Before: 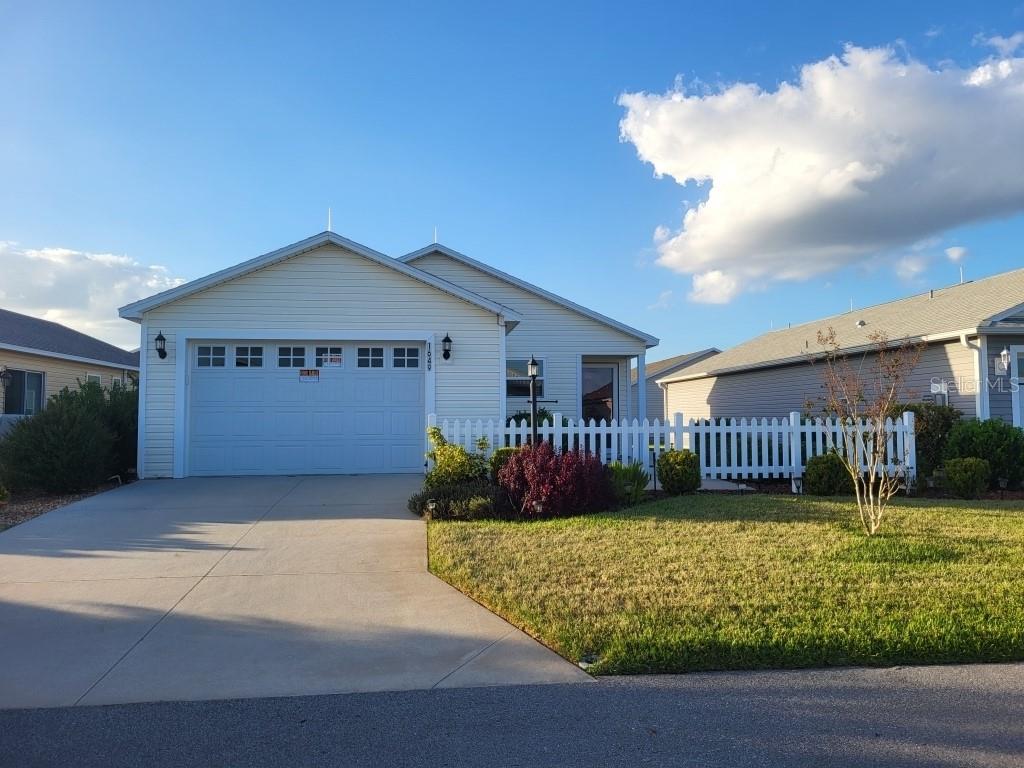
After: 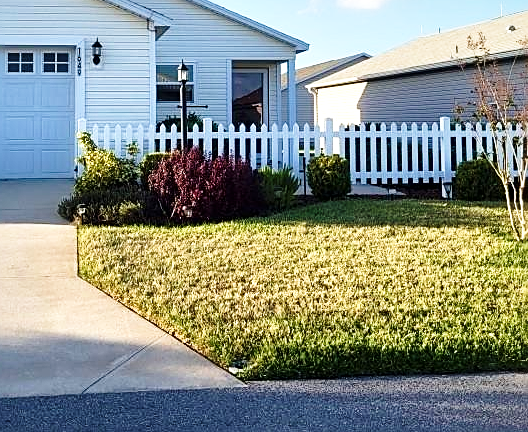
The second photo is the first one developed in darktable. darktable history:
velvia: on, module defaults
local contrast: mode bilateral grid, contrast 19, coarseness 49, detail 173%, midtone range 0.2
color calibration: illuminant same as pipeline (D50), adaptation XYZ, x 0.346, y 0.358, temperature 5006.37 K
base curve: curves: ch0 [(0, 0) (0.028, 0.03) (0.121, 0.232) (0.46, 0.748) (0.859, 0.968) (1, 1)], exposure shift 0.582, preserve colors none
sharpen: on, module defaults
contrast brightness saturation: contrast 0.113, saturation -0.158
crop: left 34.184%, top 38.429%, right 13.804%, bottom 5.129%
exposure: compensate exposure bias true, compensate highlight preservation false
